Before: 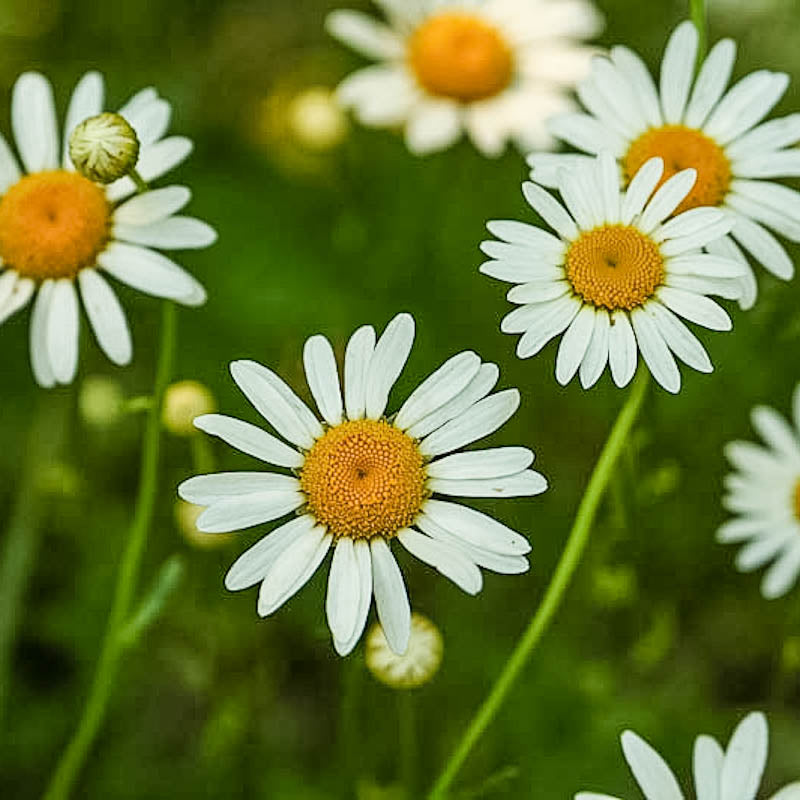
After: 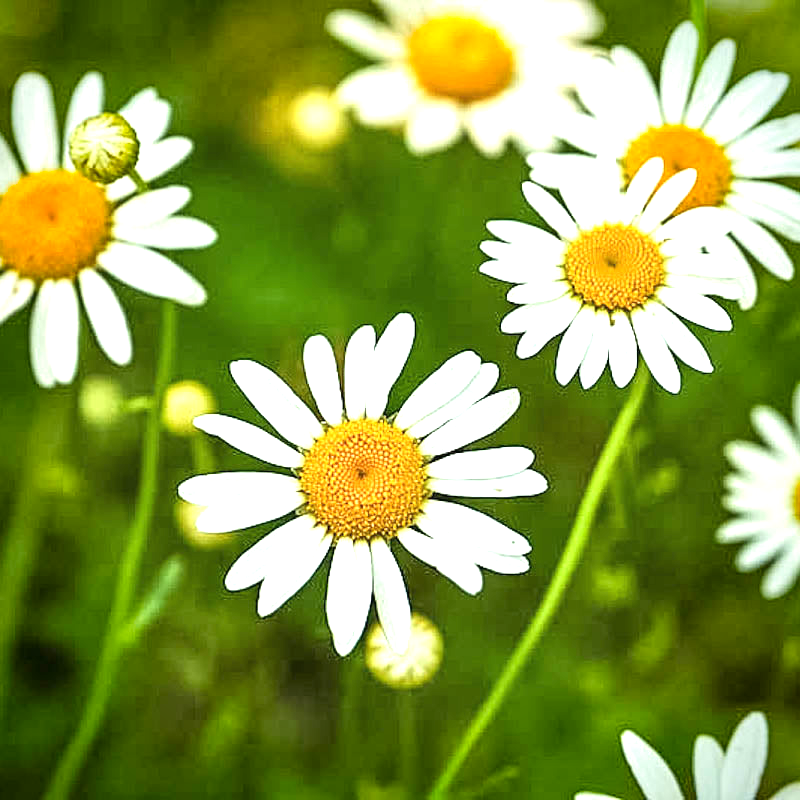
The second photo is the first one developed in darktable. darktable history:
vignetting: saturation 0.369, automatic ratio true, unbound false
exposure: black level correction 0, exposure 1.095 EV, compensate highlight preservation false
